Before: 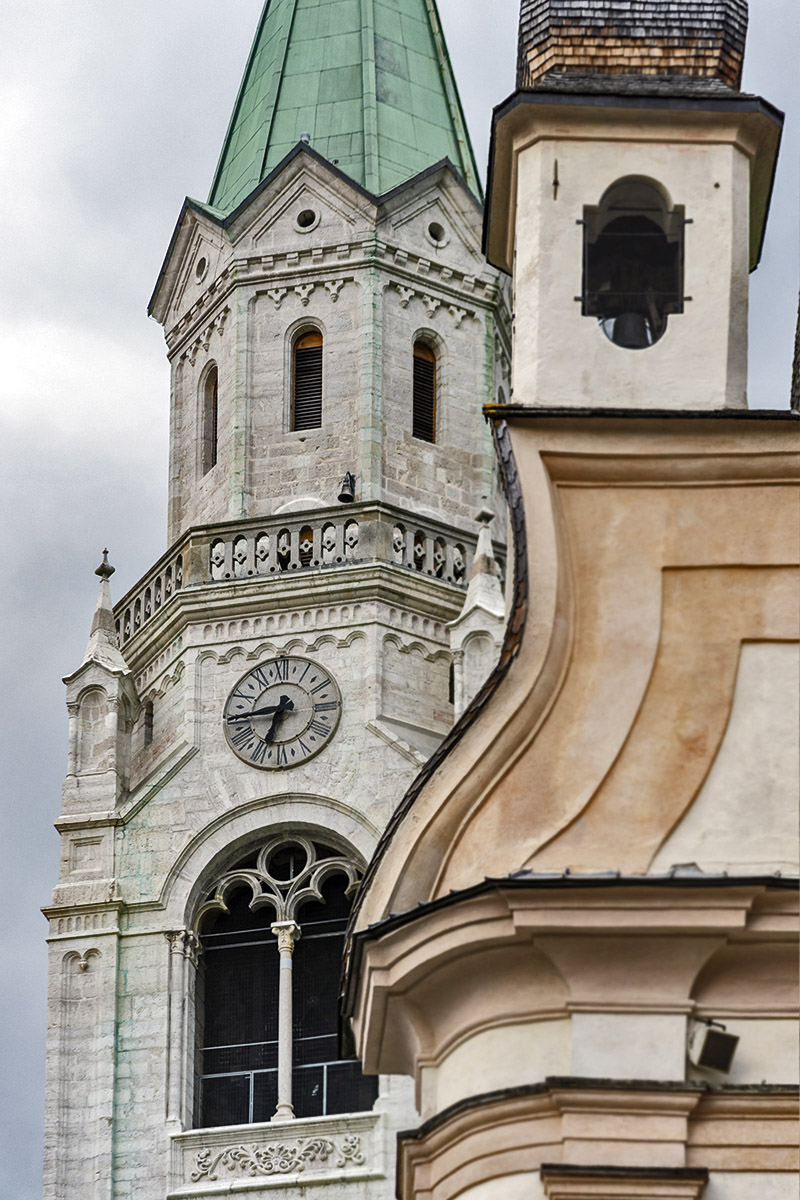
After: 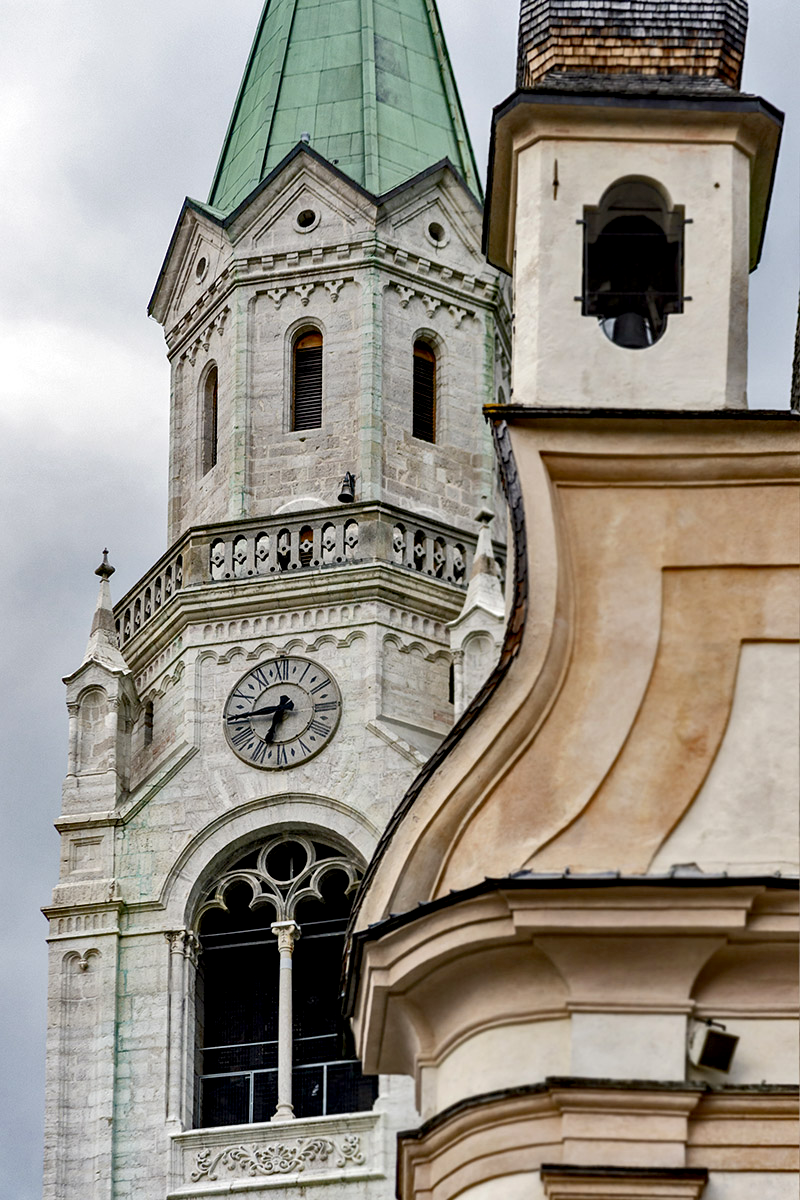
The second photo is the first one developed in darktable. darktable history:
exposure: black level correction 0.012, compensate highlight preservation false
